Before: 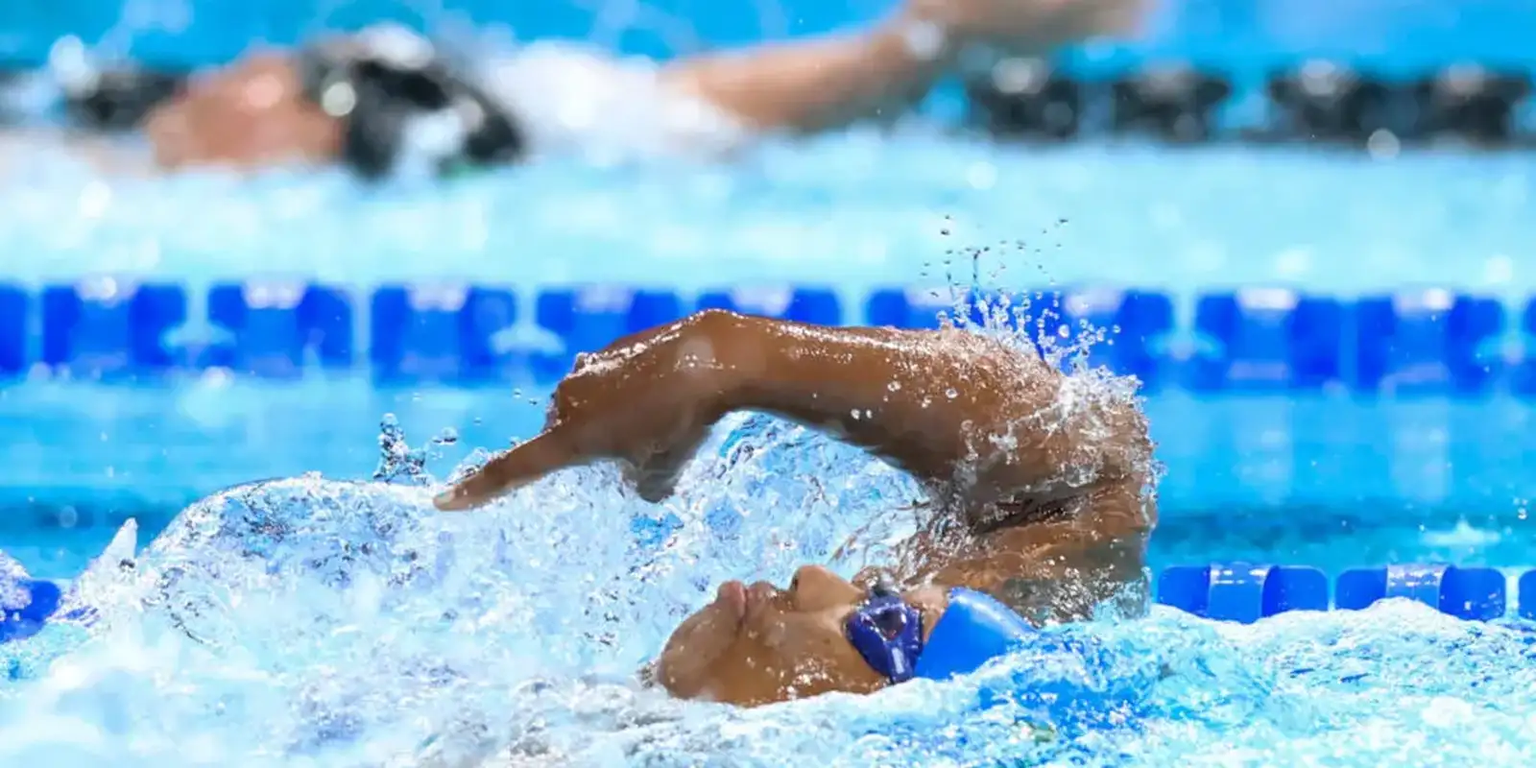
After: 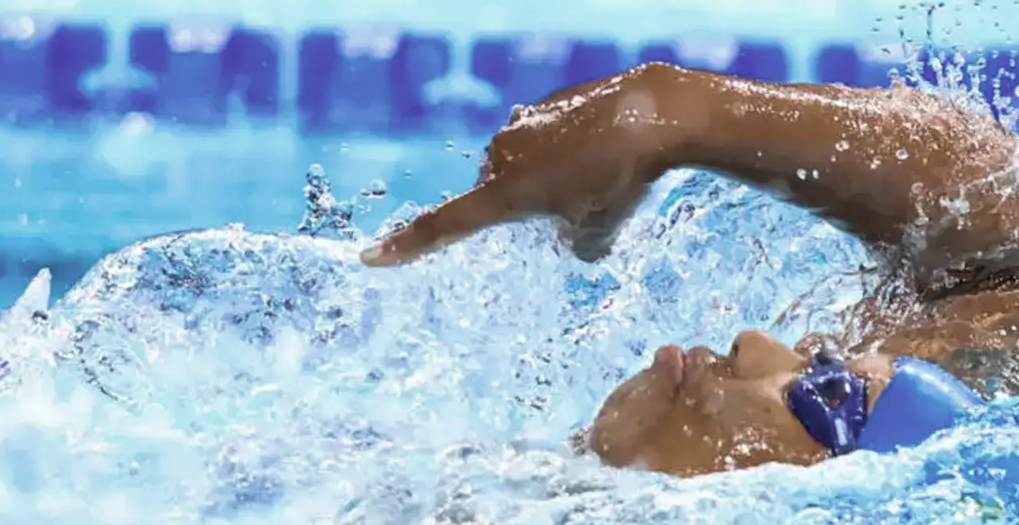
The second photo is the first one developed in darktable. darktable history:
crop and rotate: angle -1.09°, left 3.899%, top 31.832%, right 29.956%
contrast brightness saturation: contrast -0.041, saturation -0.392
local contrast: mode bilateral grid, contrast 19, coarseness 50, detail 119%, midtone range 0.2
velvia: strength 44.98%
